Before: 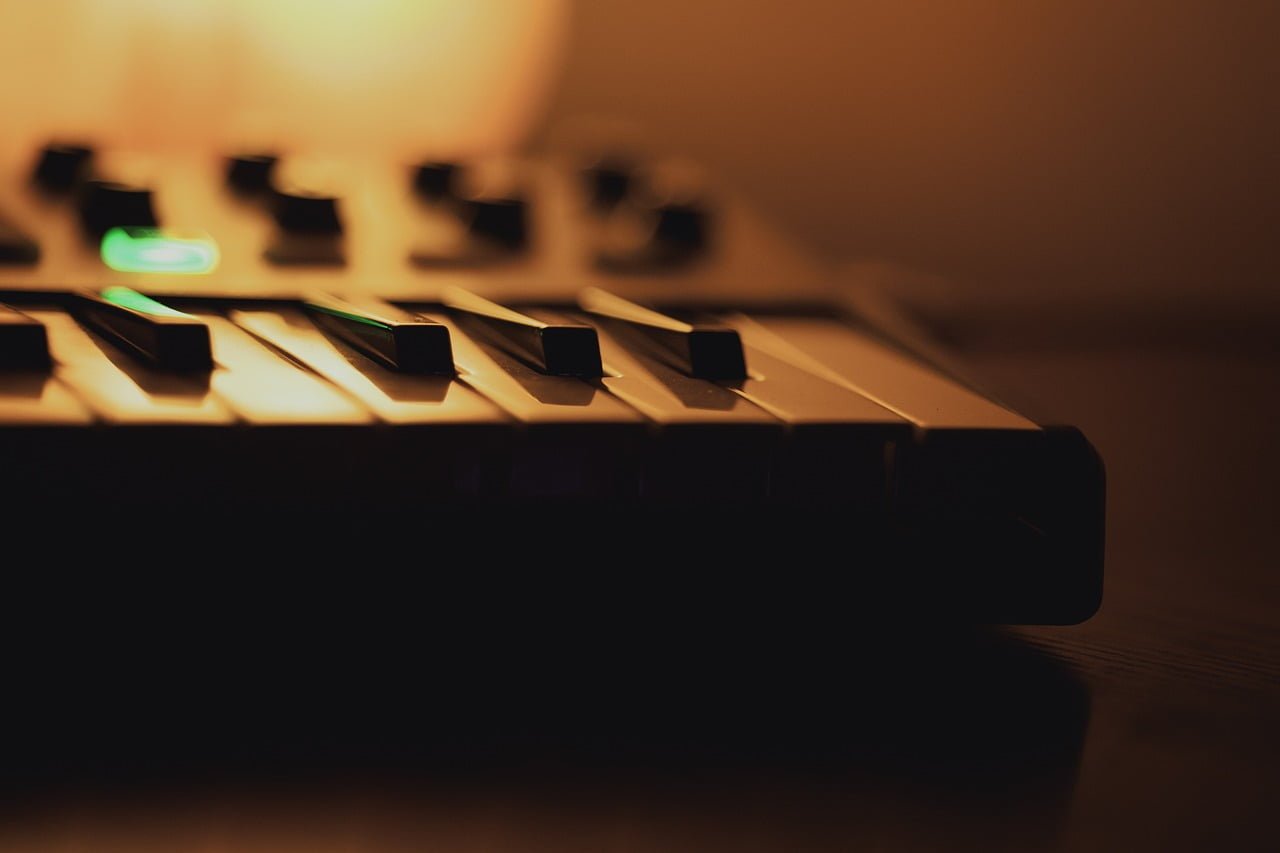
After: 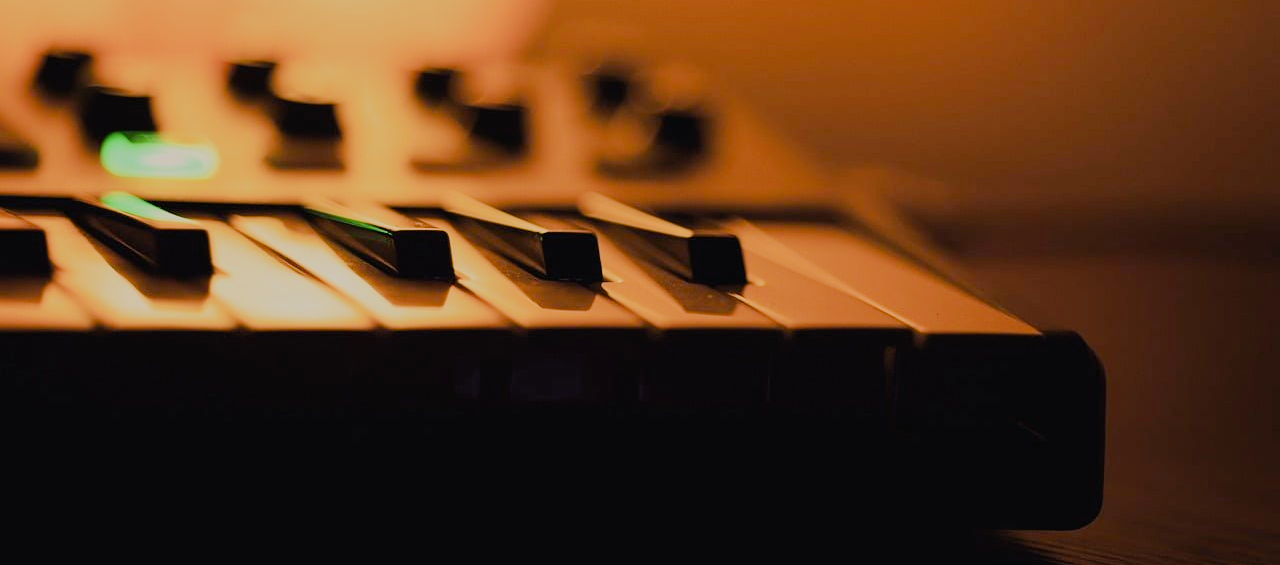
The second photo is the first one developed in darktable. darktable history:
color balance rgb: highlights gain › chroma 3.007%, highlights gain › hue 60.21°, perceptual saturation grading › global saturation 20%, perceptual saturation grading › highlights -25.643%, perceptual saturation grading › shadows 24.417%, global vibrance 11.137%
filmic rgb: black relative exposure -7.13 EV, white relative exposure 5.37 EV, hardness 3.02
crop: top 11.14%, bottom 22.606%
tone equalizer: -8 EV 0.995 EV, -7 EV 1.01 EV, -6 EV 0.963 EV, -5 EV 0.995 EV, -4 EV 1.01 EV, -3 EV 0.72 EV, -2 EV 0.516 EV, -1 EV 0.25 EV, edges refinement/feathering 500, mask exposure compensation -1.57 EV, preserve details no
